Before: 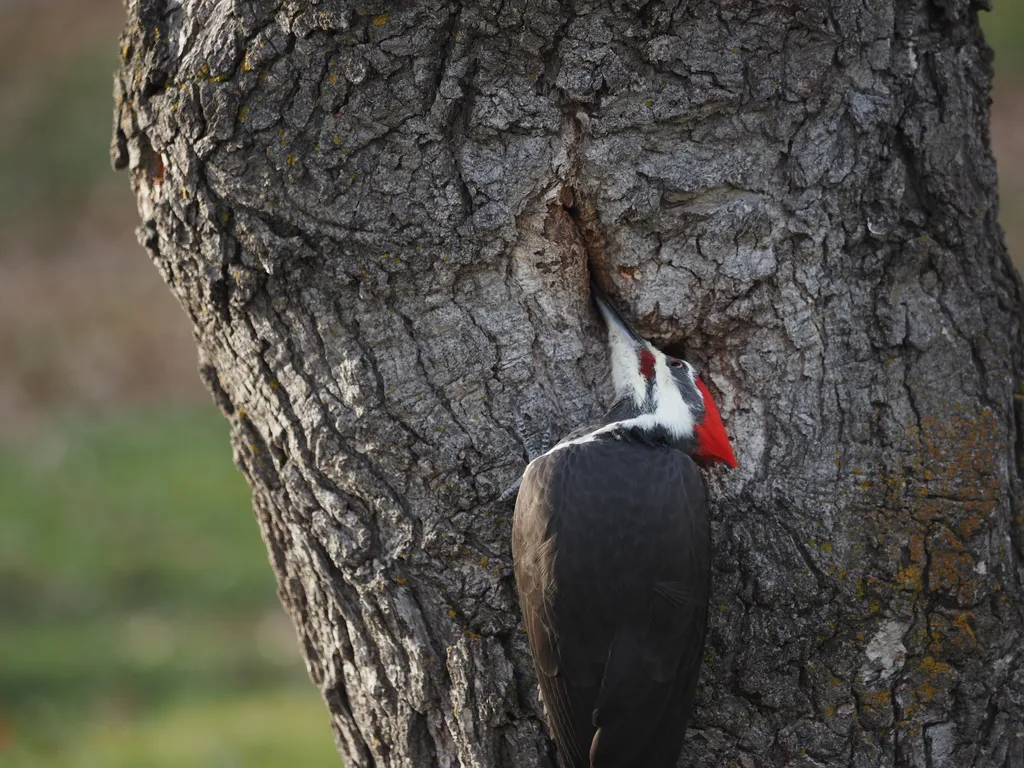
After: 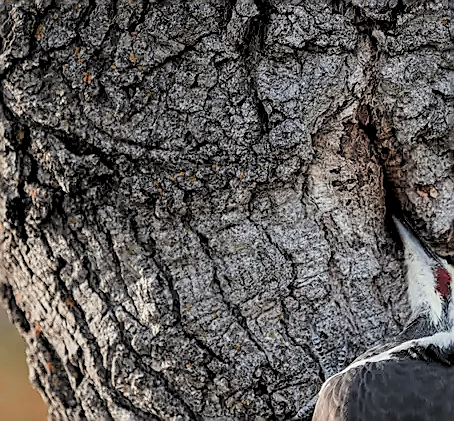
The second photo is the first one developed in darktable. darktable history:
local contrast: detail 160%
crop: left 19.993%, top 10.753%, right 35.596%, bottom 34.425%
levels: mode automatic, levels [0, 0.474, 0.947]
sharpen: radius 1.393, amount 1.256, threshold 0.702
color zones: curves: ch2 [(0, 0.488) (0.143, 0.417) (0.286, 0.212) (0.429, 0.179) (0.571, 0.154) (0.714, 0.415) (0.857, 0.495) (1, 0.488)]
filmic rgb: middle gray luminance 3.67%, black relative exposure -5.93 EV, white relative exposure 6.39 EV, dynamic range scaling 21.85%, target black luminance 0%, hardness 2.33, latitude 45.84%, contrast 0.78, highlights saturation mix 99.2%, shadows ↔ highlights balance 0.078%
